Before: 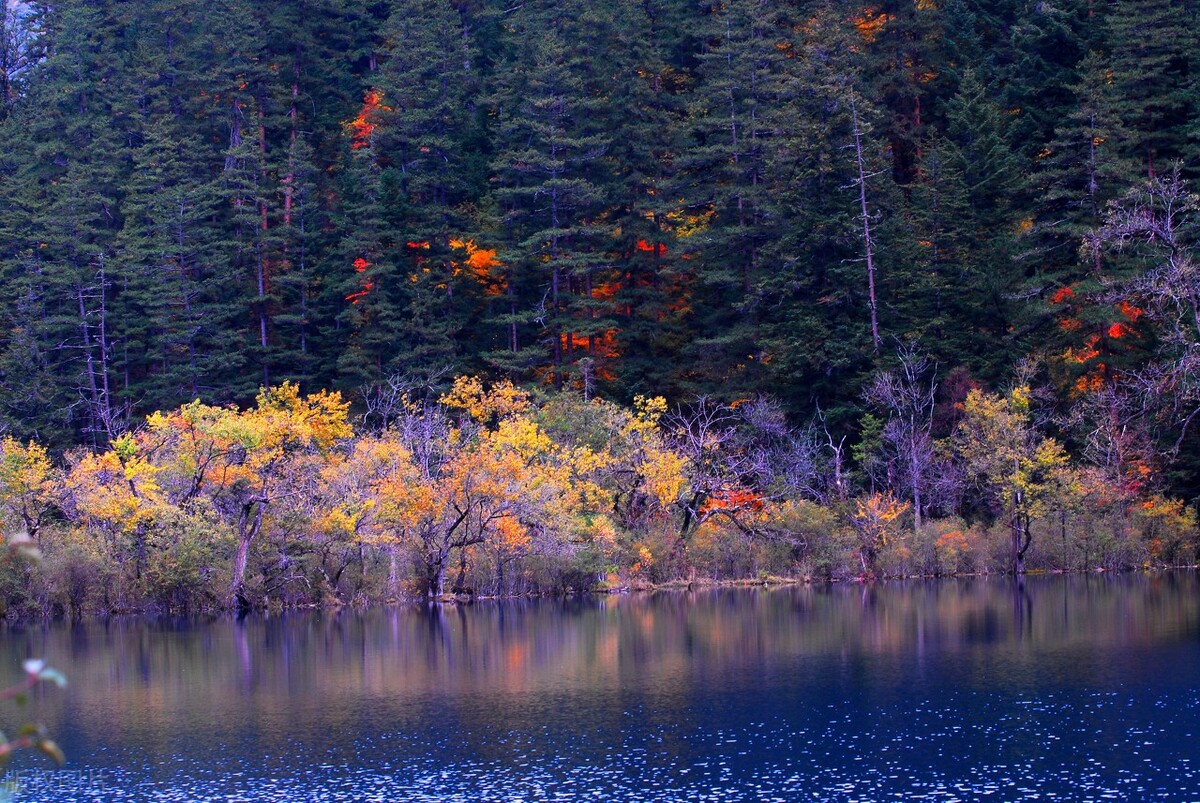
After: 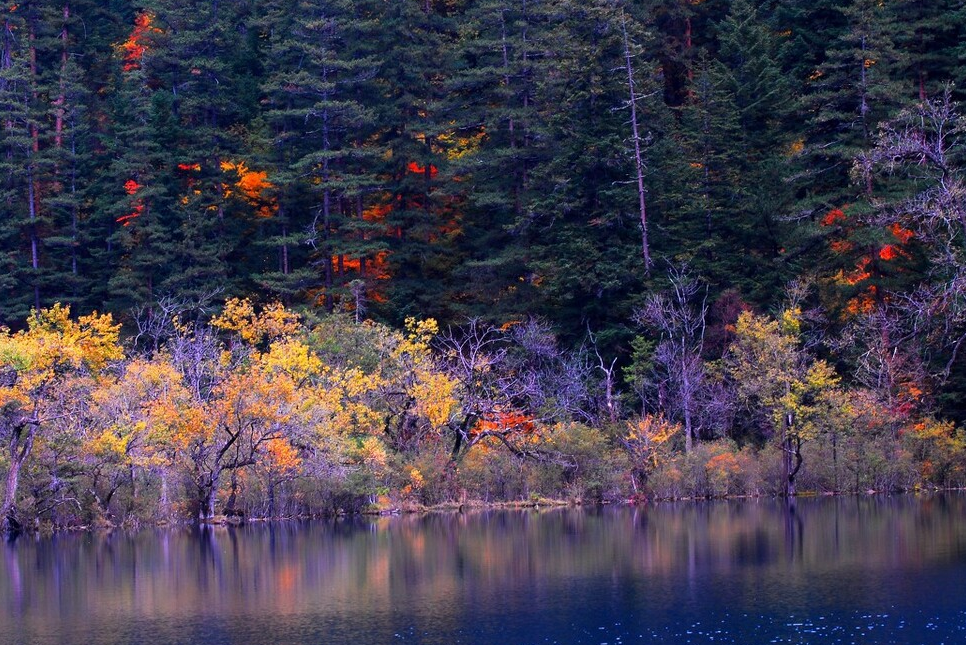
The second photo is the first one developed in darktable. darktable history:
crop: left 19.132%, top 9.802%, right 0%, bottom 9.789%
